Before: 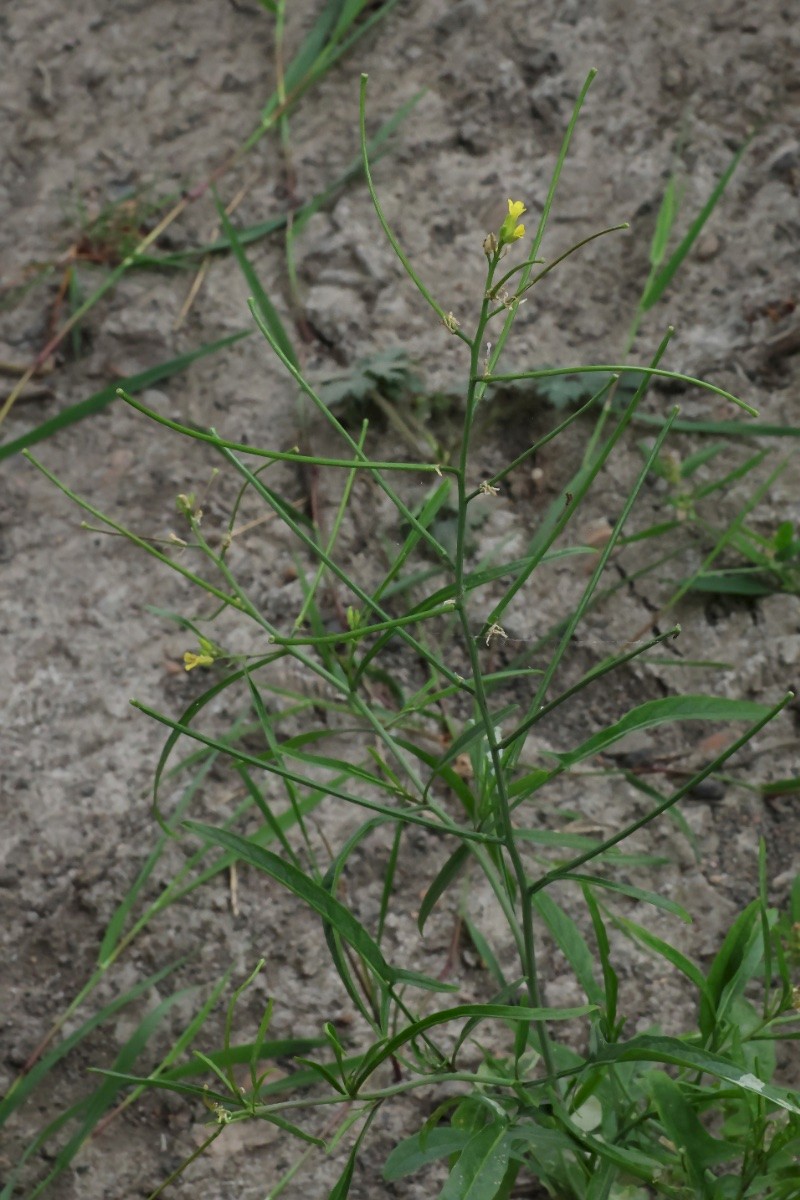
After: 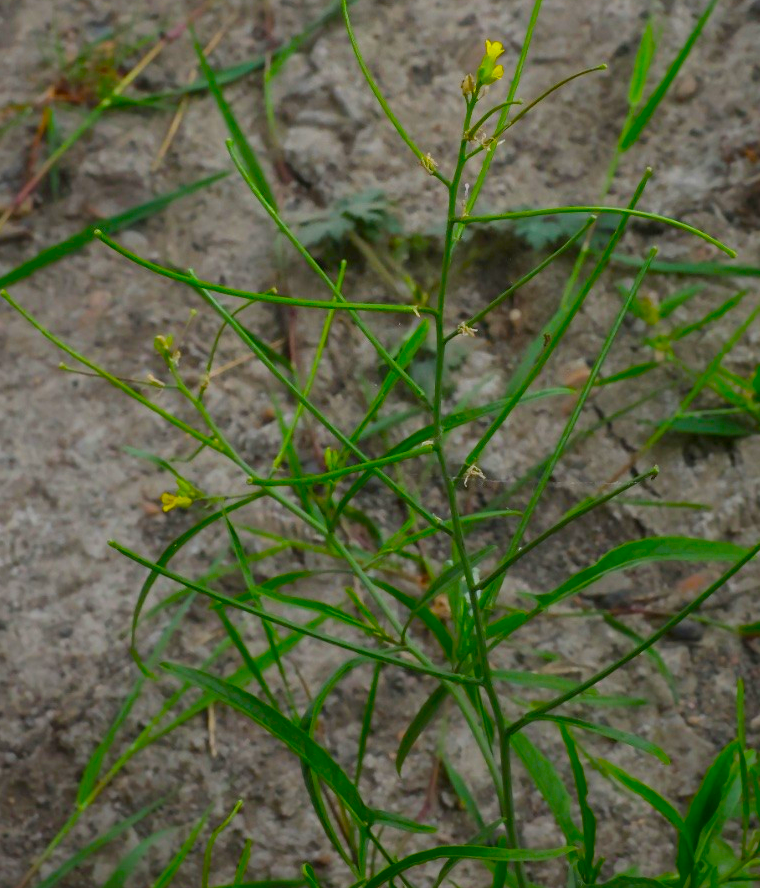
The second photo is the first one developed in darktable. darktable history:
crop and rotate: left 2.991%, top 13.302%, right 1.981%, bottom 12.636%
graduated density: rotation -180°, offset 24.95
color balance: input saturation 134.34%, contrast -10.04%, contrast fulcrum 19.67%, output saturation 133.51%
